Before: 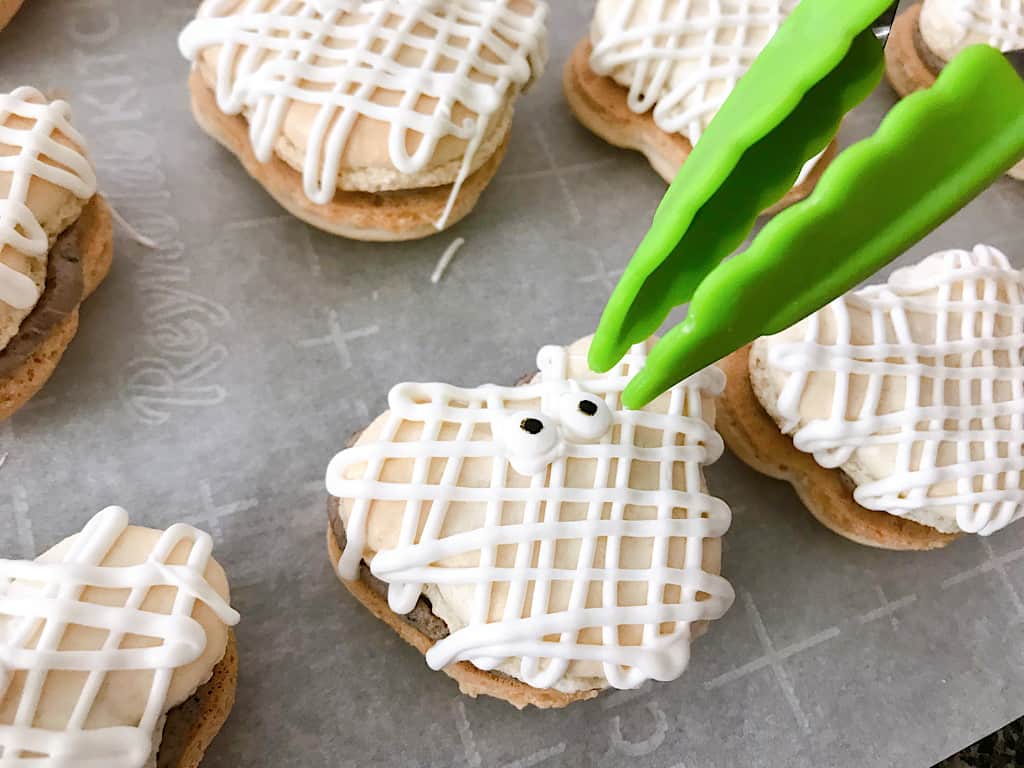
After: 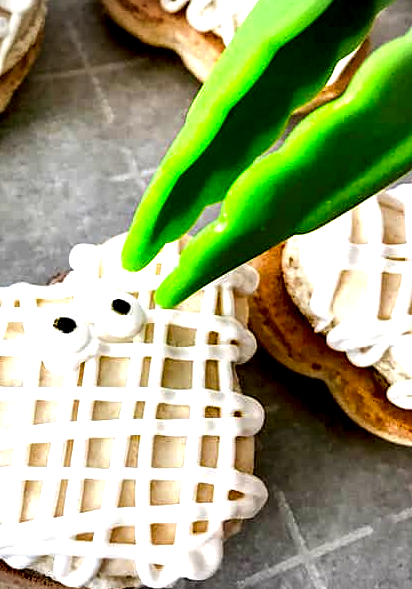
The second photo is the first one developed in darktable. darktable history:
exposure: black level correction 0, exposure 0.499 EV, compensate highlight preservation false
crop: left 45.684%, top 13.177%, right 14.065%, bottom 10.106%
color balance rgb: linear chroma grading › global chroma 4.004%, perceptual saturation grading › global saturation 10.078%
contrast brightness saturation: brightness -0.022, saturation 0.359
local contrast: shadows 168%, detail 227%
vignetting: on, module defaults
